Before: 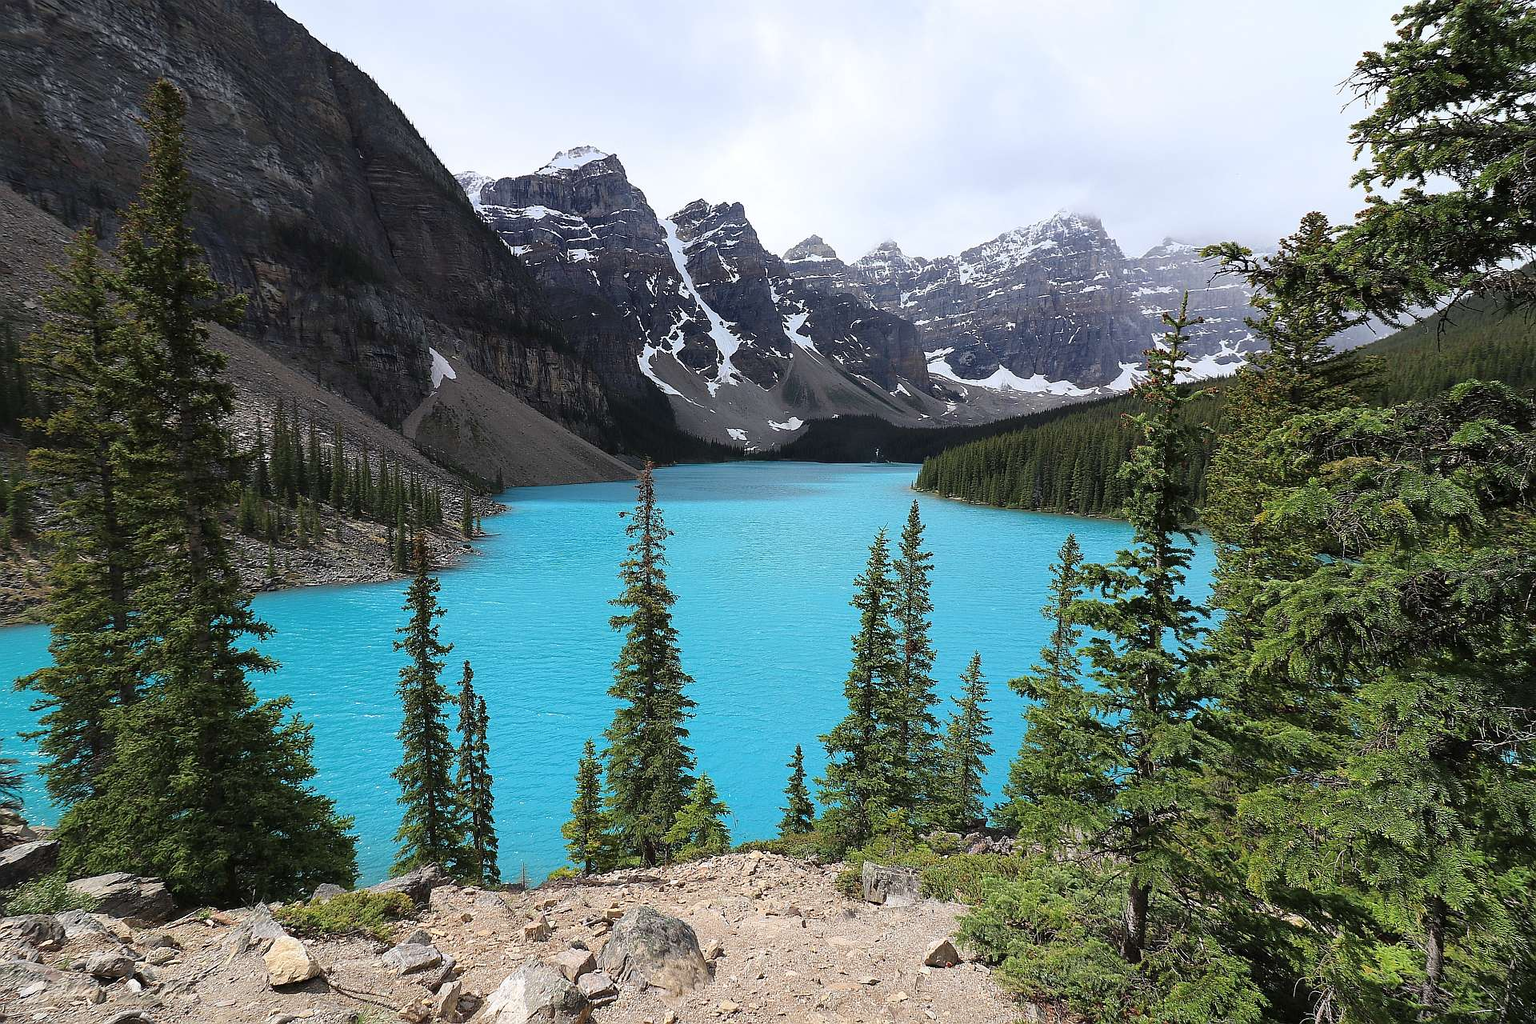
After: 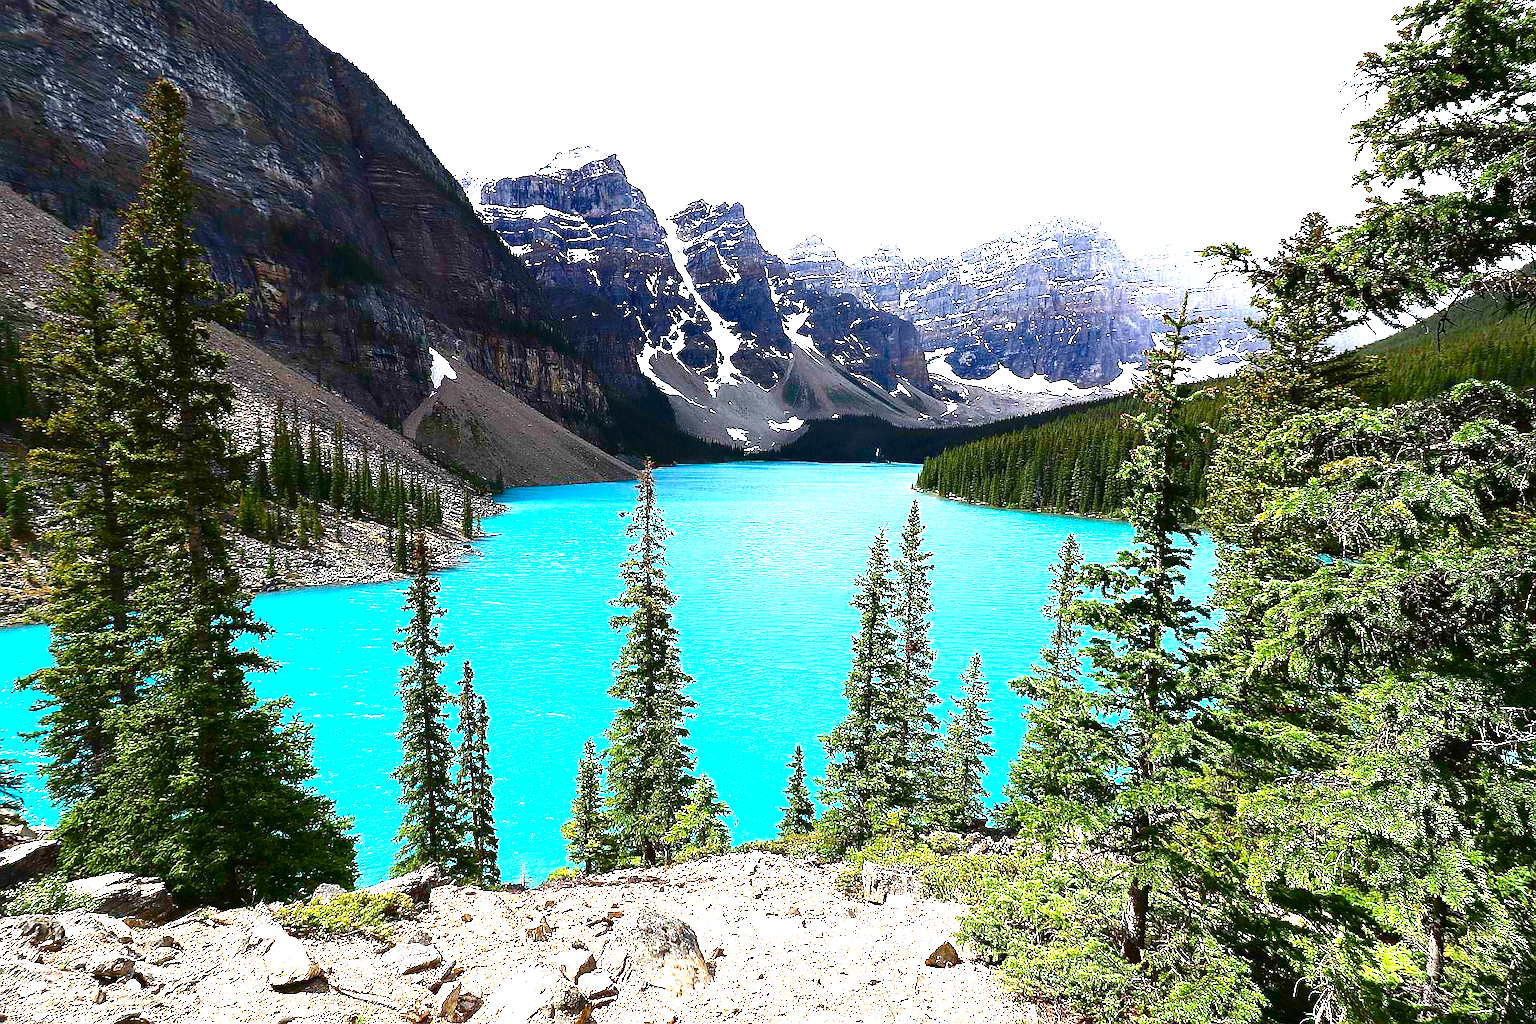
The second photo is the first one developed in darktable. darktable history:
color balance rgb: linear chroma grading › shadows -2.2%, linear chroma grading › highlights -15%, linear chroma grading › global chroma -10%, linear chroma grading › mid-tones -10%, perceptual saturation grading › global saturation 45%, perceptual saturation grading › highlights -50%, perceptual saturation grading › shadows 30%, perceptual brilliance grading › global brilliance 18%, global vibrance 45%
exposure: black level correction 0, exposure 1.1 EV, compensate exposure bias true, compensate highlight preservation false
white balance: emerald 1
contrast brightness saturation: contrast 0.1, brightness -0.26, saturation 0.14
